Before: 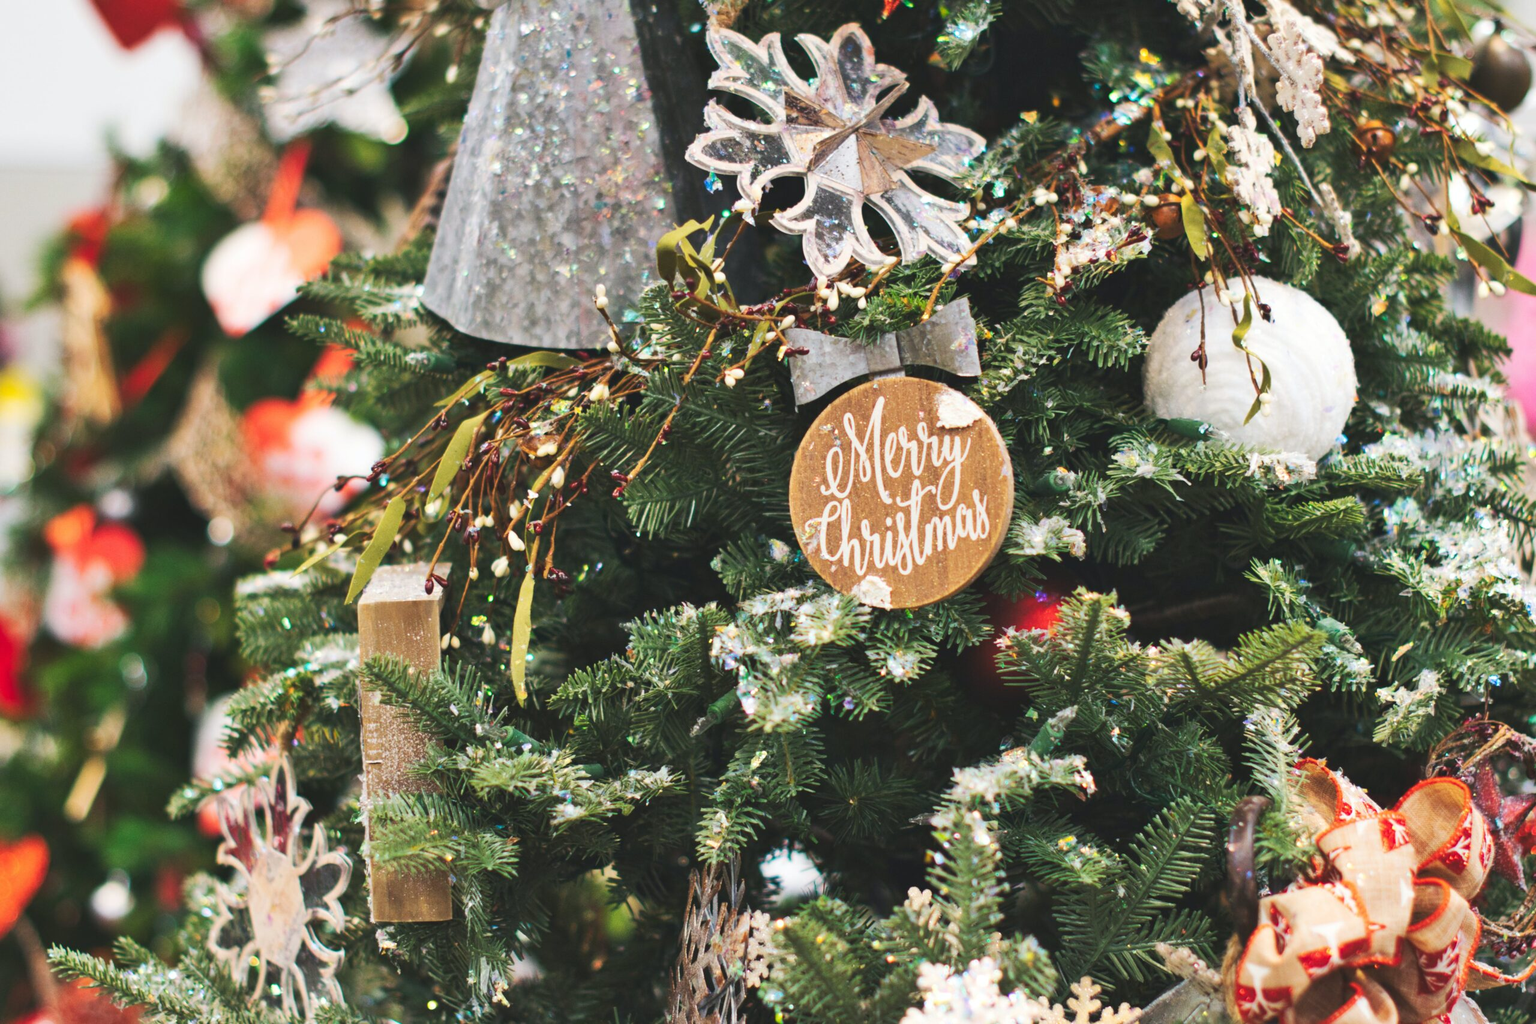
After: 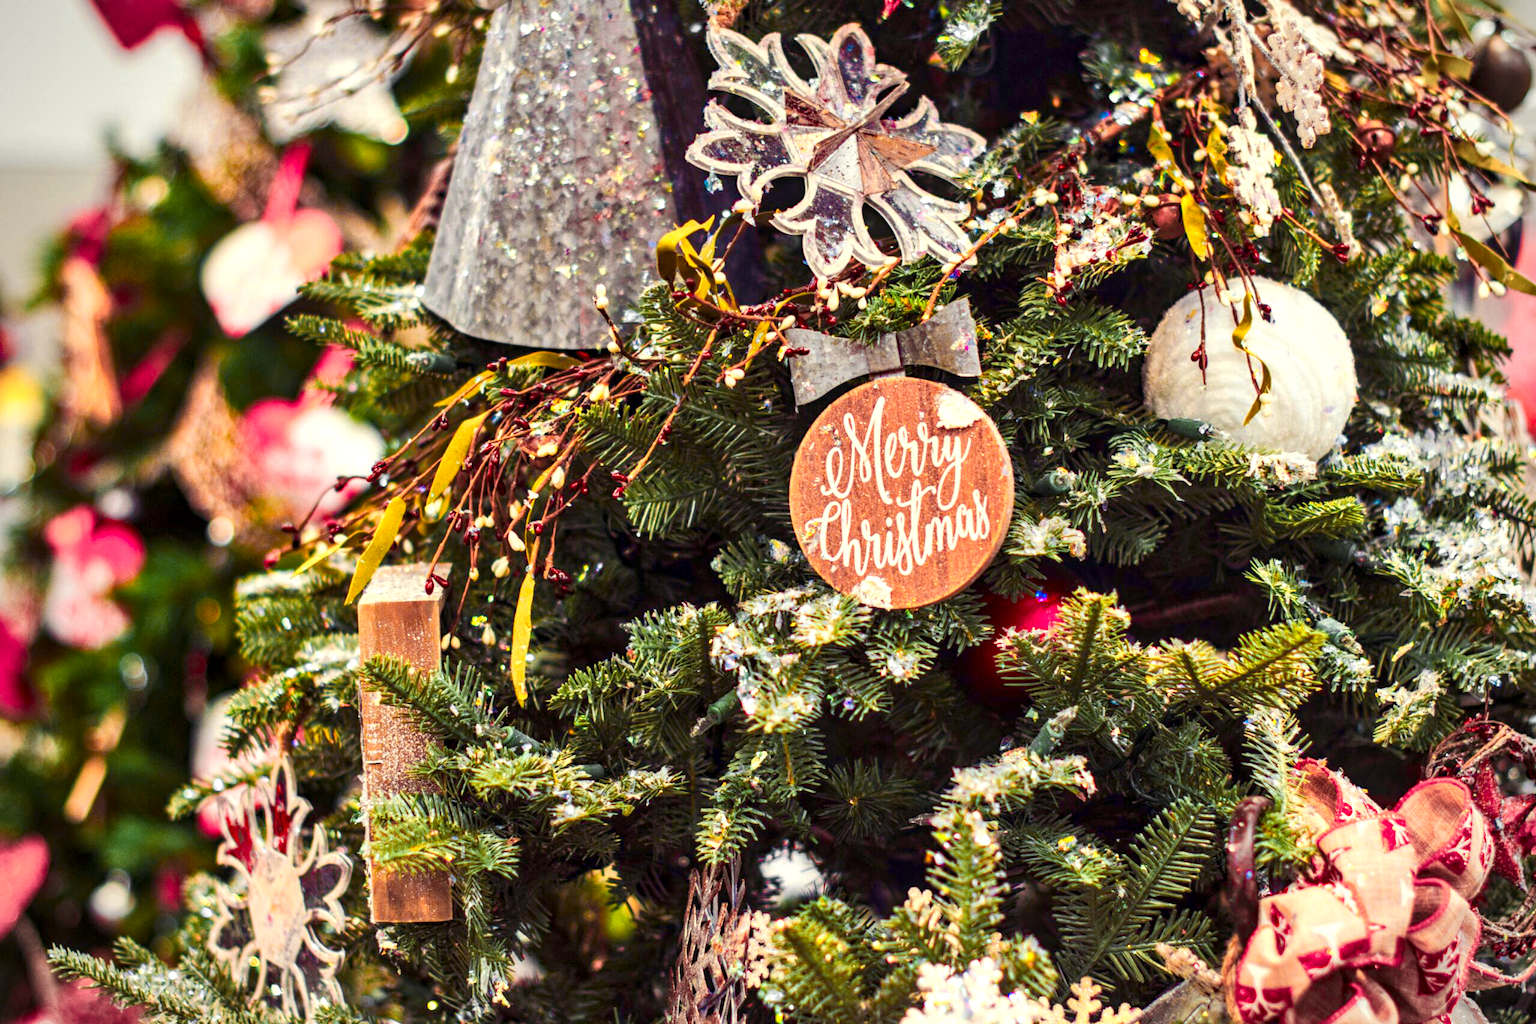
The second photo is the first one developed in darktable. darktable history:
vignetting: fall-off radius 60.92%
local contrast: highlights 61%, detail 143%, midtone range 0.428
haze removal: compatibility mode true, adaptive false
color balance rgb: shadows lift › luminance -21.66%, shadows lift › chroma 8.98%, shadows lift › hue 283.37°, power › chroma 1.05%, power › hue 25.59°, highlights gain › luminance 6.08%, highlights gain › chroma 2.55%, highlights gain › hue 90°, global offset › luminance -0.87%, perceptual saturation grading › global saturation 25%, perceptual saturation grading › highlights -28.39%, perceptual saturation grading › shadows 33.98%
color zones: curves: ch0 [(0.257, 0.558) (0.75, 0.565)]; ch1 [(0.004, 0.857) (0.14, 0.416) (0.257, 0.695) (0.442, 0.032) (0.736, 0.266) (0.891, 0.741)]; ch2 [(0, 0.623) (0.112, 0.436) (0.271, 0.474) (0.516, 0.64) (0.743, 0.286)]
